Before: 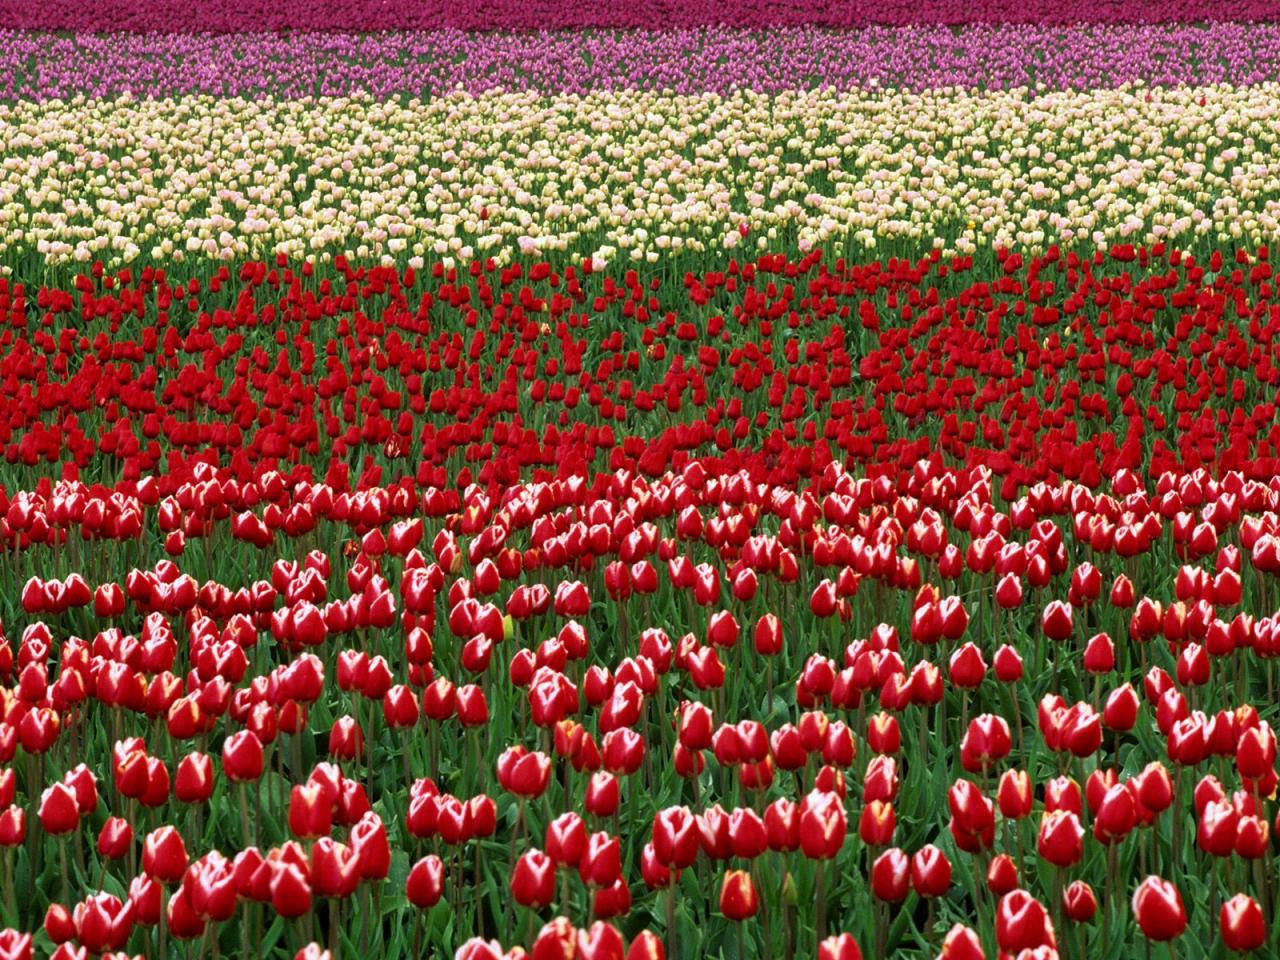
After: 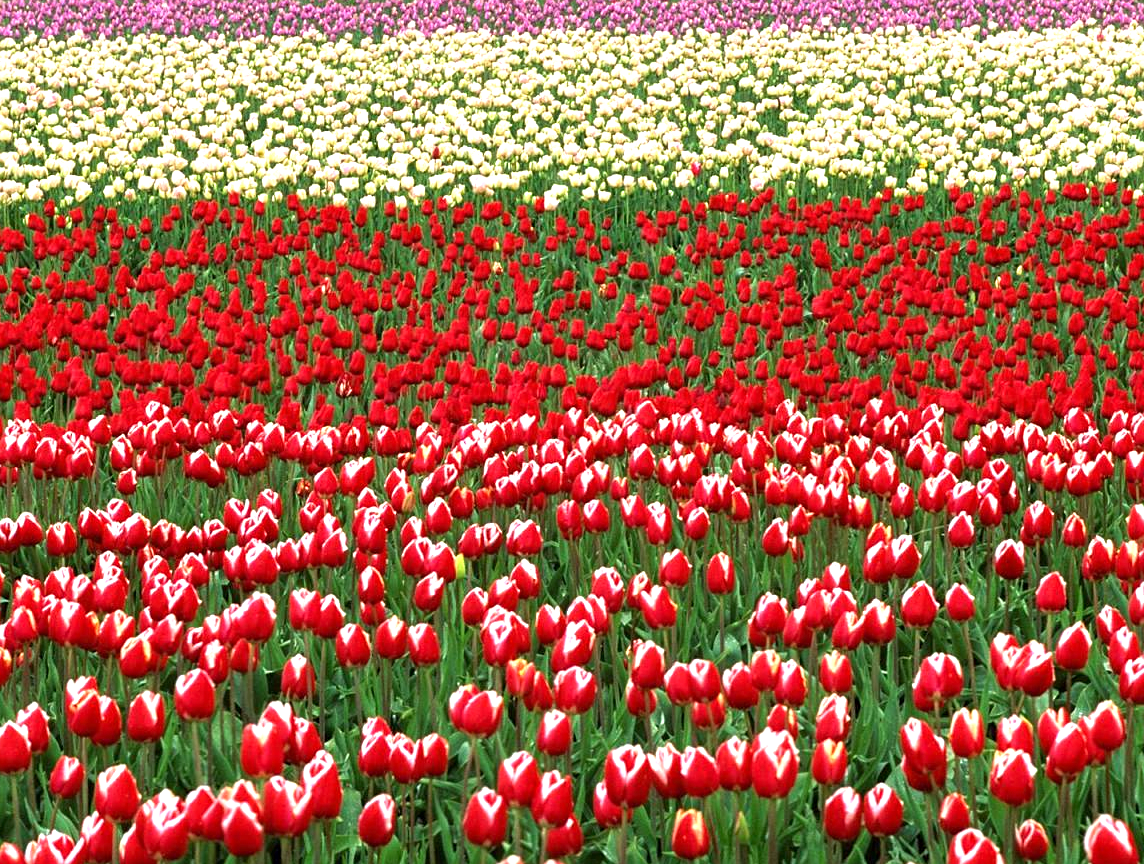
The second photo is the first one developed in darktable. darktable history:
crop: left 3.753%, top 6.384%, right 6.598%, bottom 3.264%
tone equalizer: smoothing diameter 24.9%, edges refinement/feathering 11.6, preserve details guided filter
exposure: exposure 0.942 EV, compensate highlight preservation false
sharpen: amount 0.212
